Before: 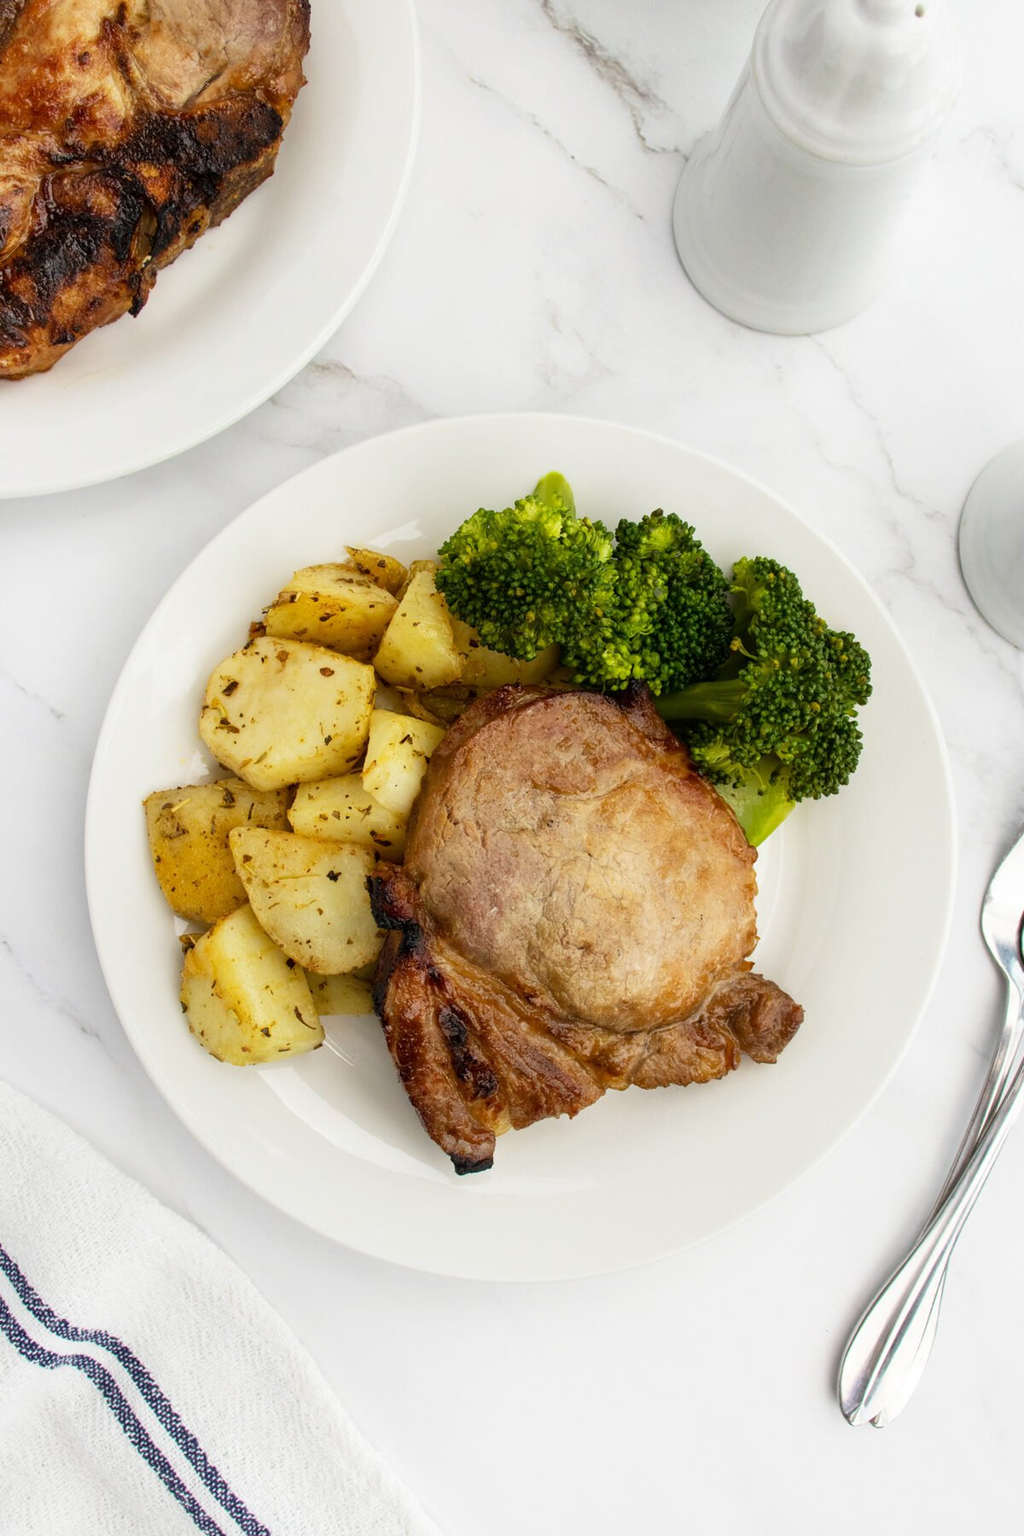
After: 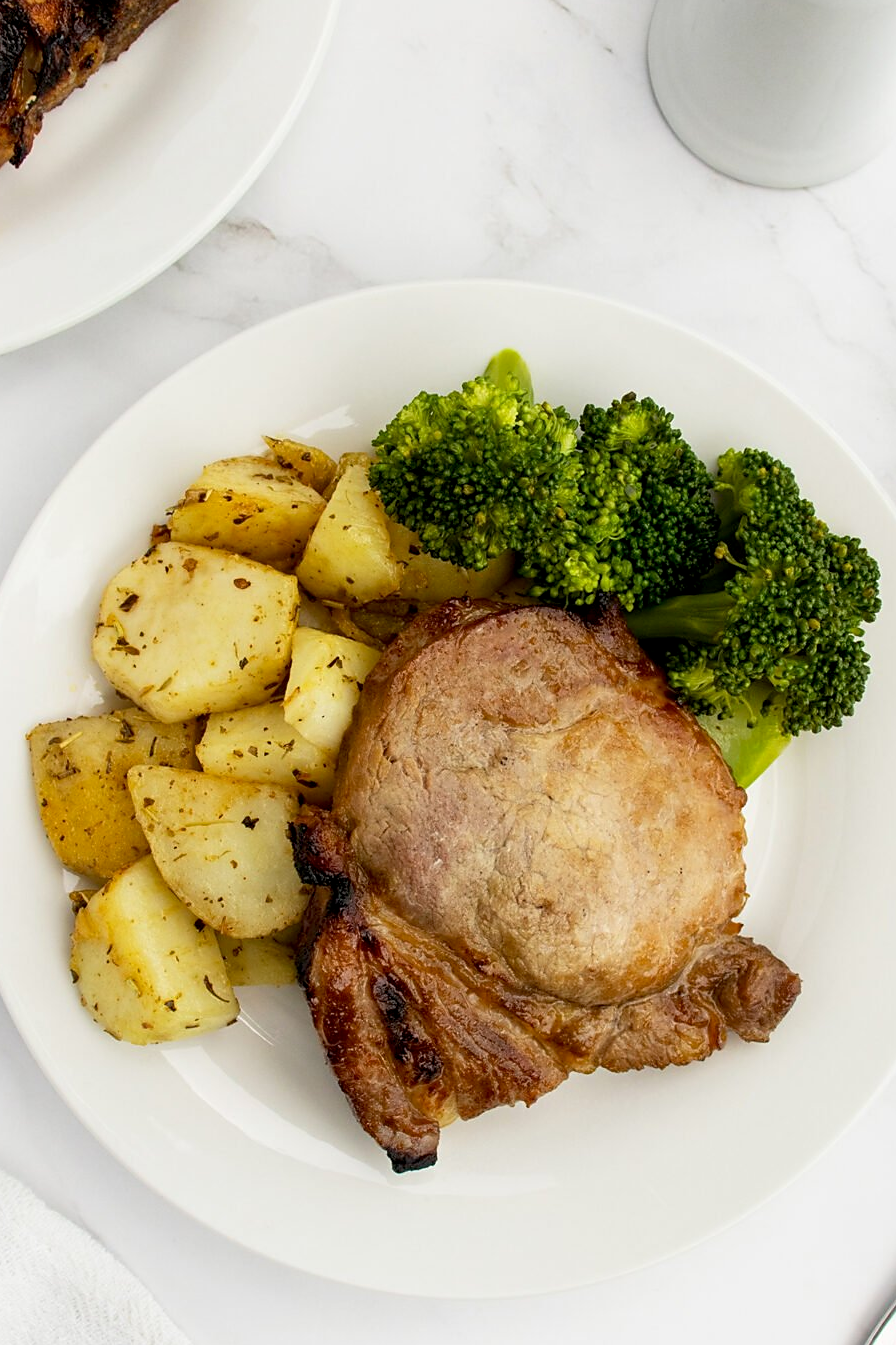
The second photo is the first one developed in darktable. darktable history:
crop and rotate: left 11.831%, top 11.346%, right 13.429%, bottom 13.899%
exposure: black level correction 0.005, exposure 0.001 EV, compensate highlight preservation false
sharpen: radius 1.864, amount 0.398, threshold 1.271
